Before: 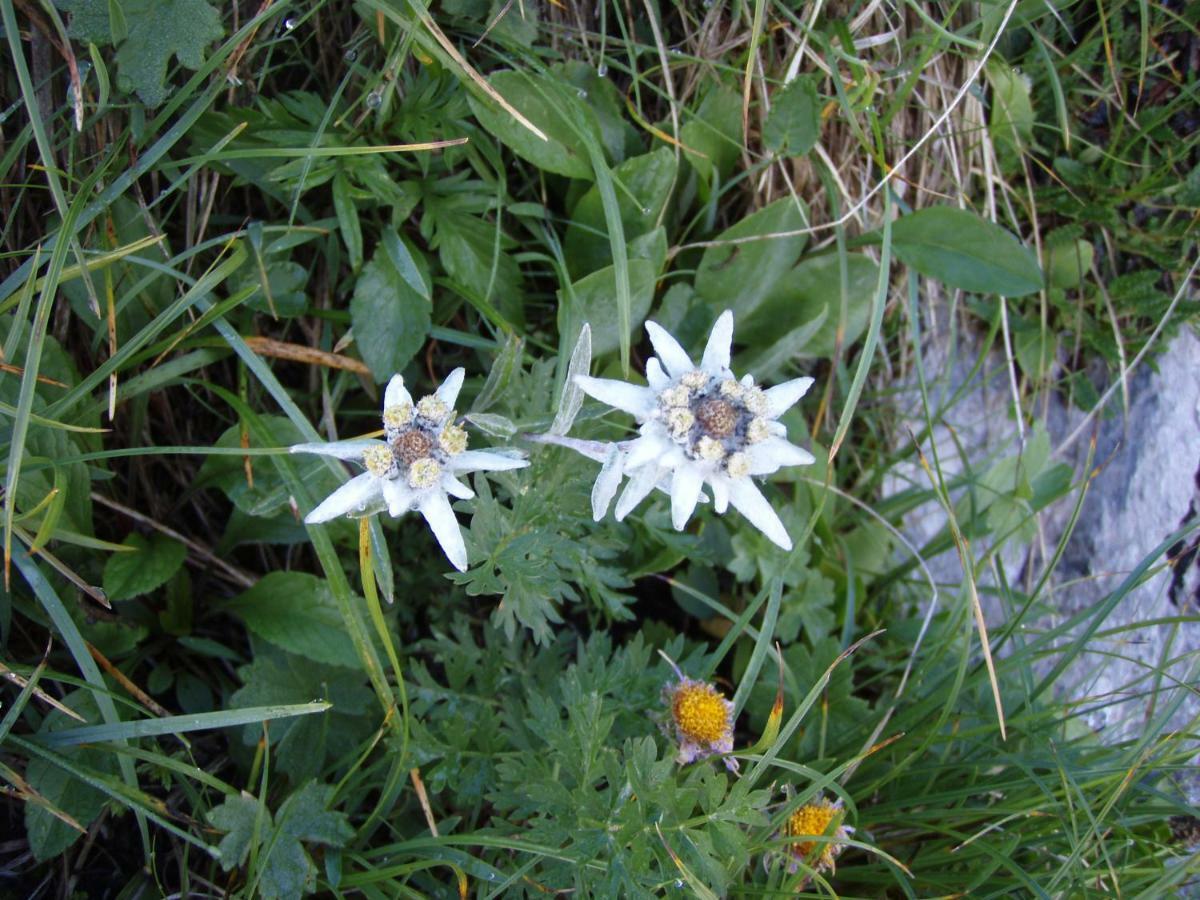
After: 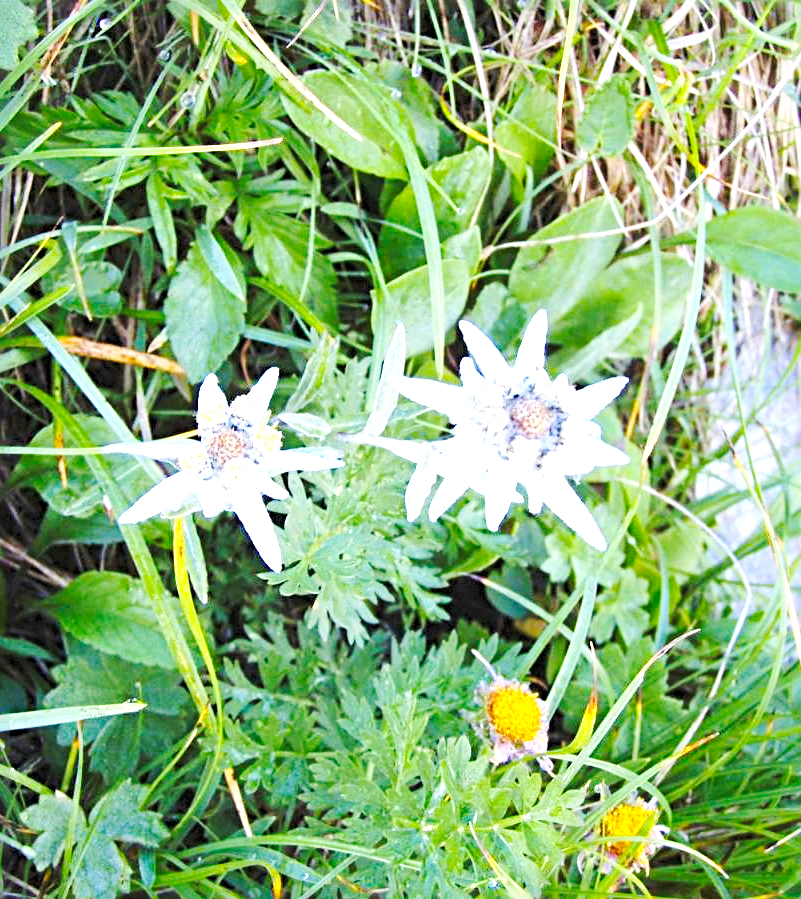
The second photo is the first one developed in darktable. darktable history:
crop and rotate: left 15.557%, right 17.684%
exposure: black level correction 0, exposure 0.872 EV, compensate highlight preservation false
tone equalizer: -8 EV -0.002 EV, -7 EV 0.004 EV, -6 EV -0.016 EV, -5 EV 0.016 EV, -4 EV -0.007 EV, -3 EV 0.024 EV, -2 EV -0.044 EV, -1 EV -0.285 EV, +0 EV -0.552 EV, edges refinement/feathering 500, mask exposure compensation -1.57 EV, preserve details no
base curve: curves: ch0 [(0, 0.007) (0.028, 0.063) (0.121, 0.311) (0.46, 0.743) (0.859, 0.957) (1, 1)], preserve colors none
levels: levels [0.062, 0.494, 0.925]
color balance rgb: power › hue 312.81°, linear chroma grading › global chroma 14.991%, perceptual saturation grading › global saturation 19.475%, contrast -9.862%
sharpen: radius 3.98
